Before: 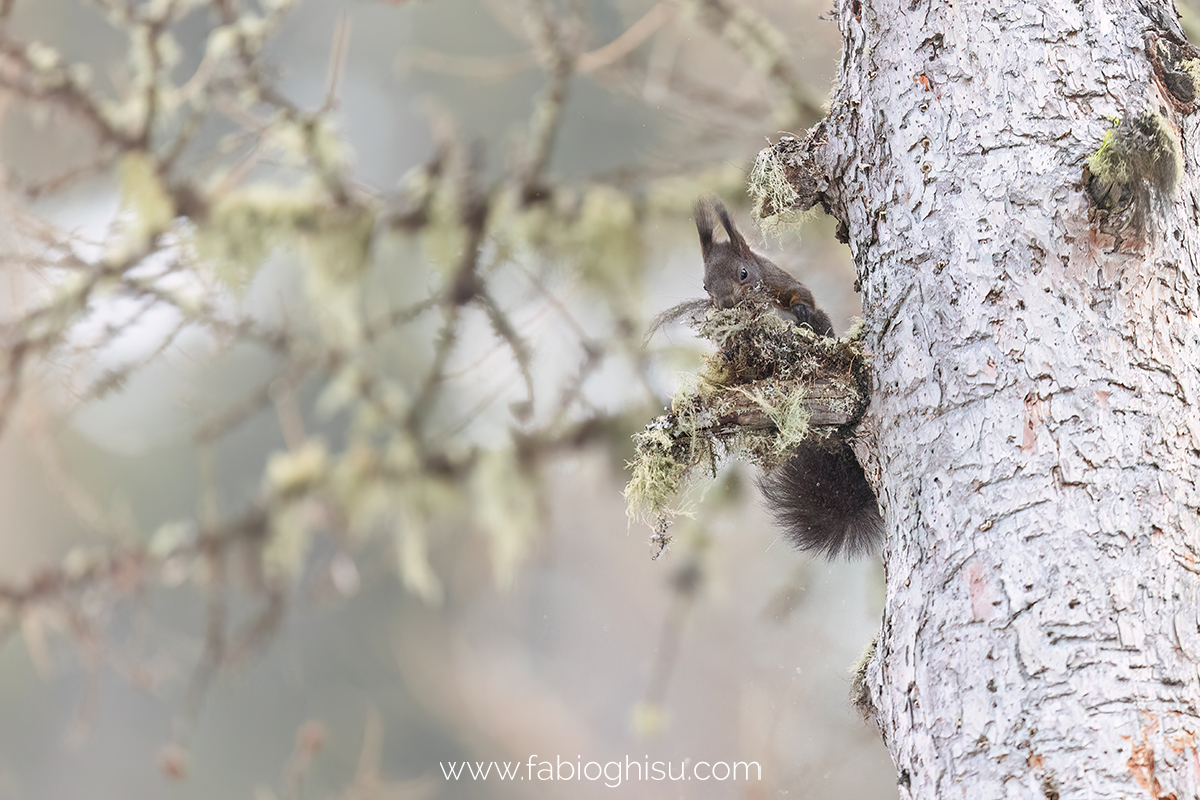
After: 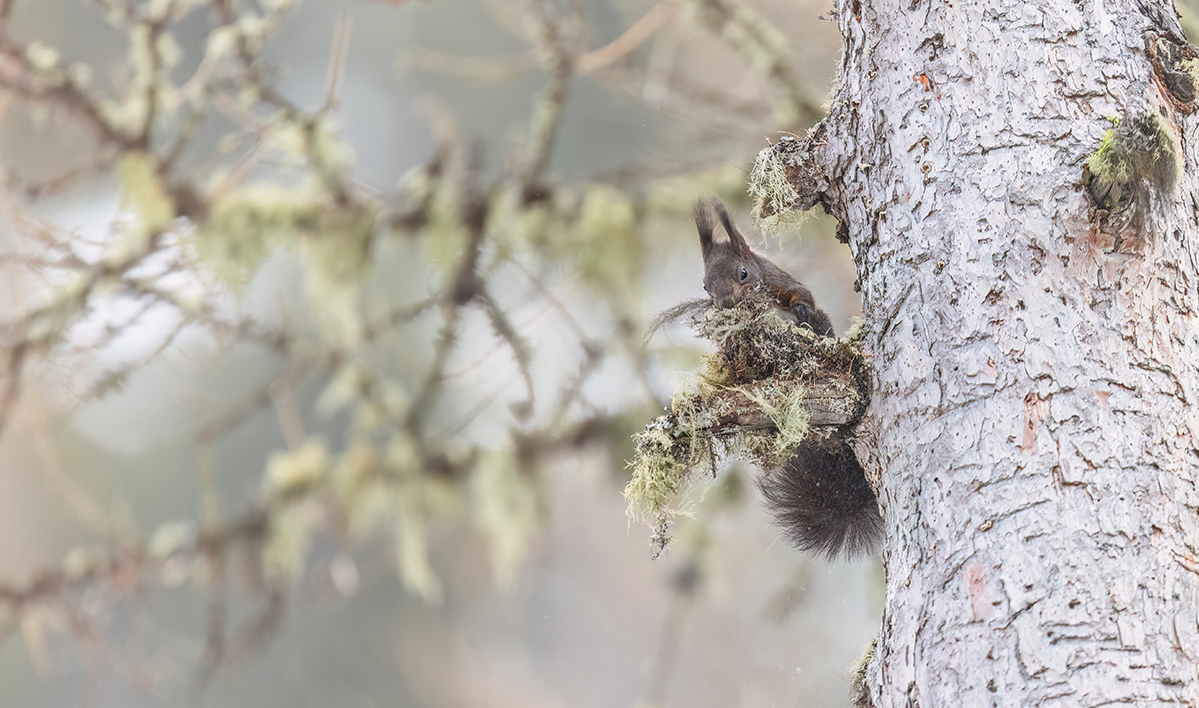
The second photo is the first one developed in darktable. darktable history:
white balance: emerald 1
contrast brightness saturation: contrast -0.1, brightness 0.05, saturation 0.08
crop and rotate: top 0%, bottom 11.49%
local contrast: on, module defaults
